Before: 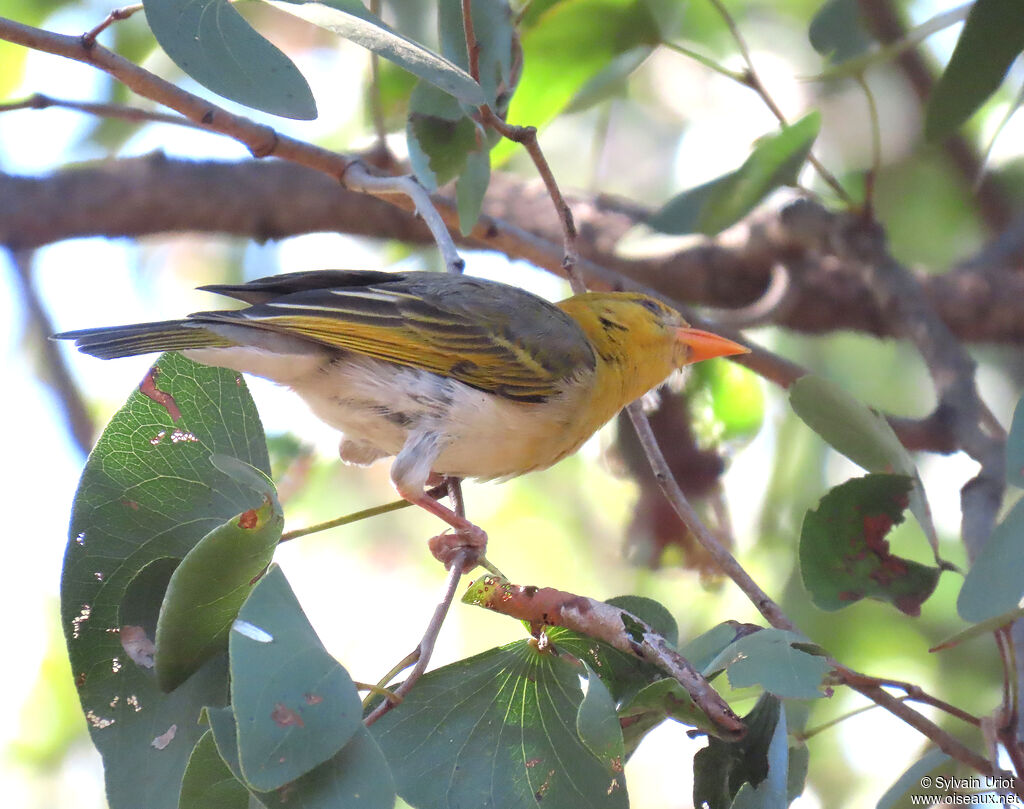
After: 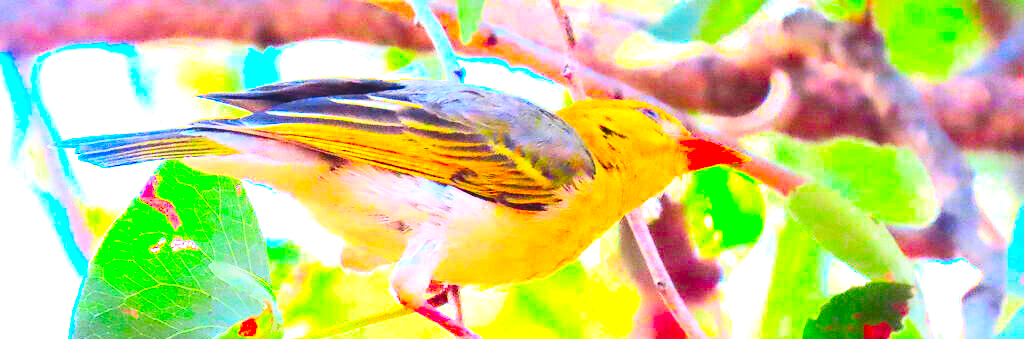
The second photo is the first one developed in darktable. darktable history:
crop and rotate: top 23.805%, bottom 34.245%
color balance rgb: perceptual saturation grading › global saturation 25.793%, perceptual brilliance grading › highlights 10.197%, perceptual brilliance grading › mid-tones 5.773%
base curve: curves: ch0 [(0, 0) (0.472, 0.508) (1, 1)], preserve colors none
exposure: exposure 1 EV, compensate highlight preservation false
color correction: highlights b* 0.013, saturation 3
contrast brightness saturation: contrast 0.393, brightness 0.112
